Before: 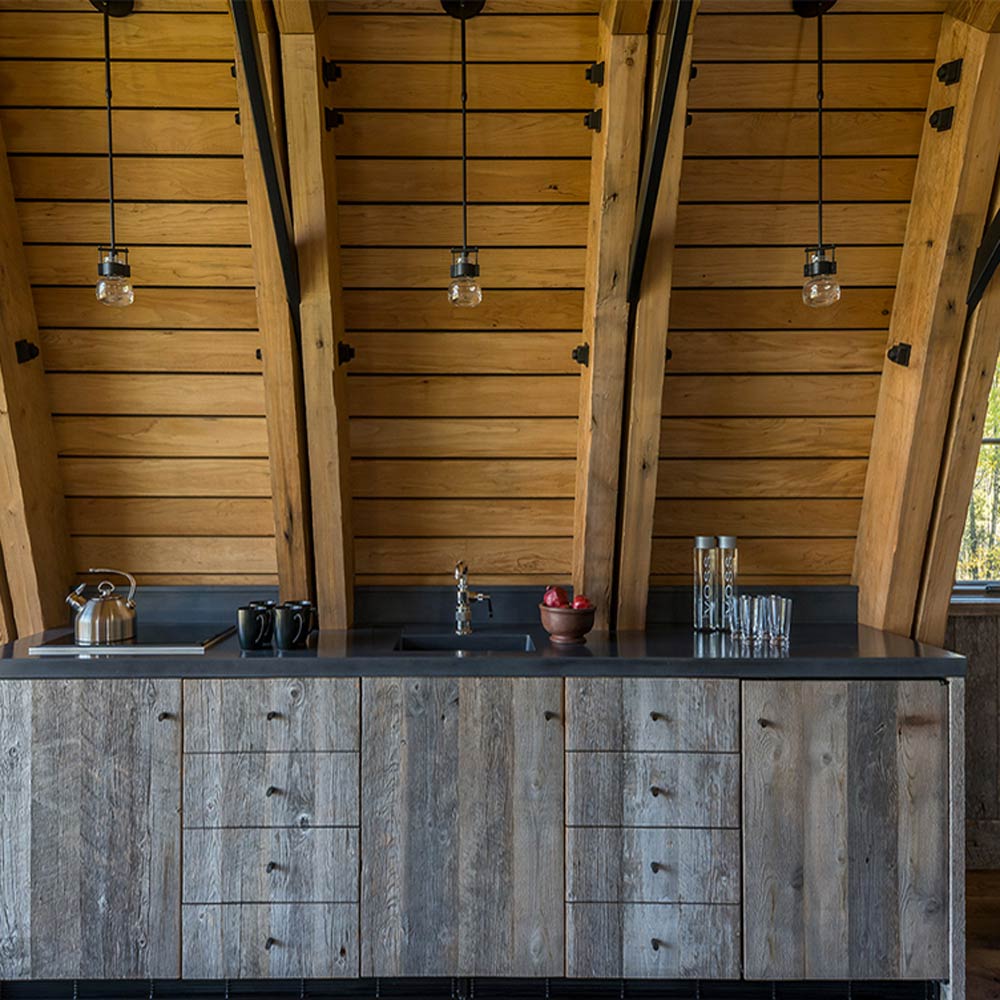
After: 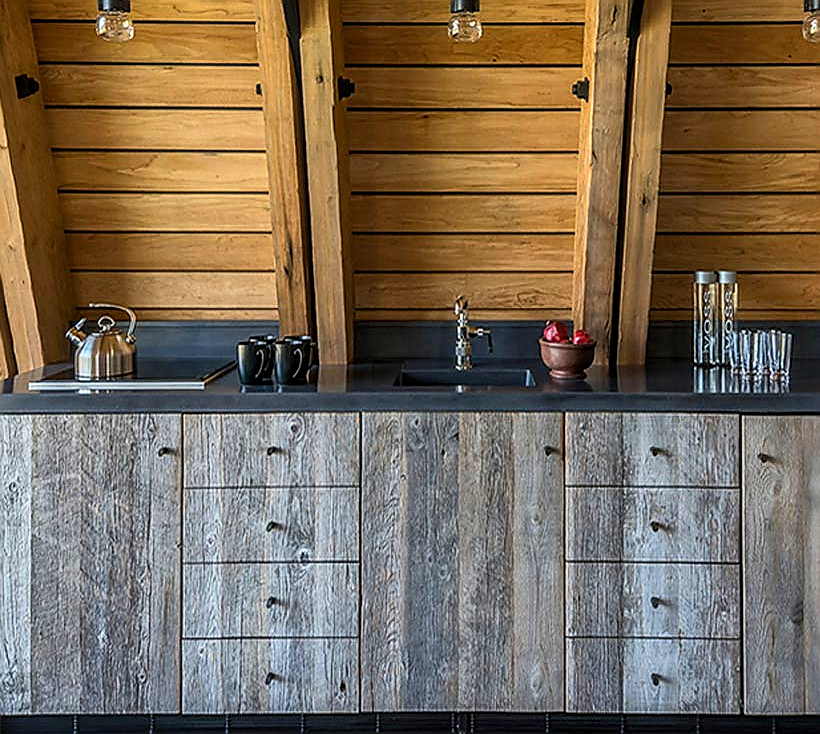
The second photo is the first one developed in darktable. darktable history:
crop: top 26.531%, right 17.959%
contrast brightness saturation: contrast 0.2, brightness 0.16, saturation 0.22
sharpen: radius 1.4, amount 1.25, threshold 0.7
color balance rgb: linear chroma grading › global chroma 1.5%, linear chroma grading › mid-tones -1%, perceptual saturation grading › global saturation -3%, perceptual saturation grading › shadows -2%
local contrast: on, module defaults
